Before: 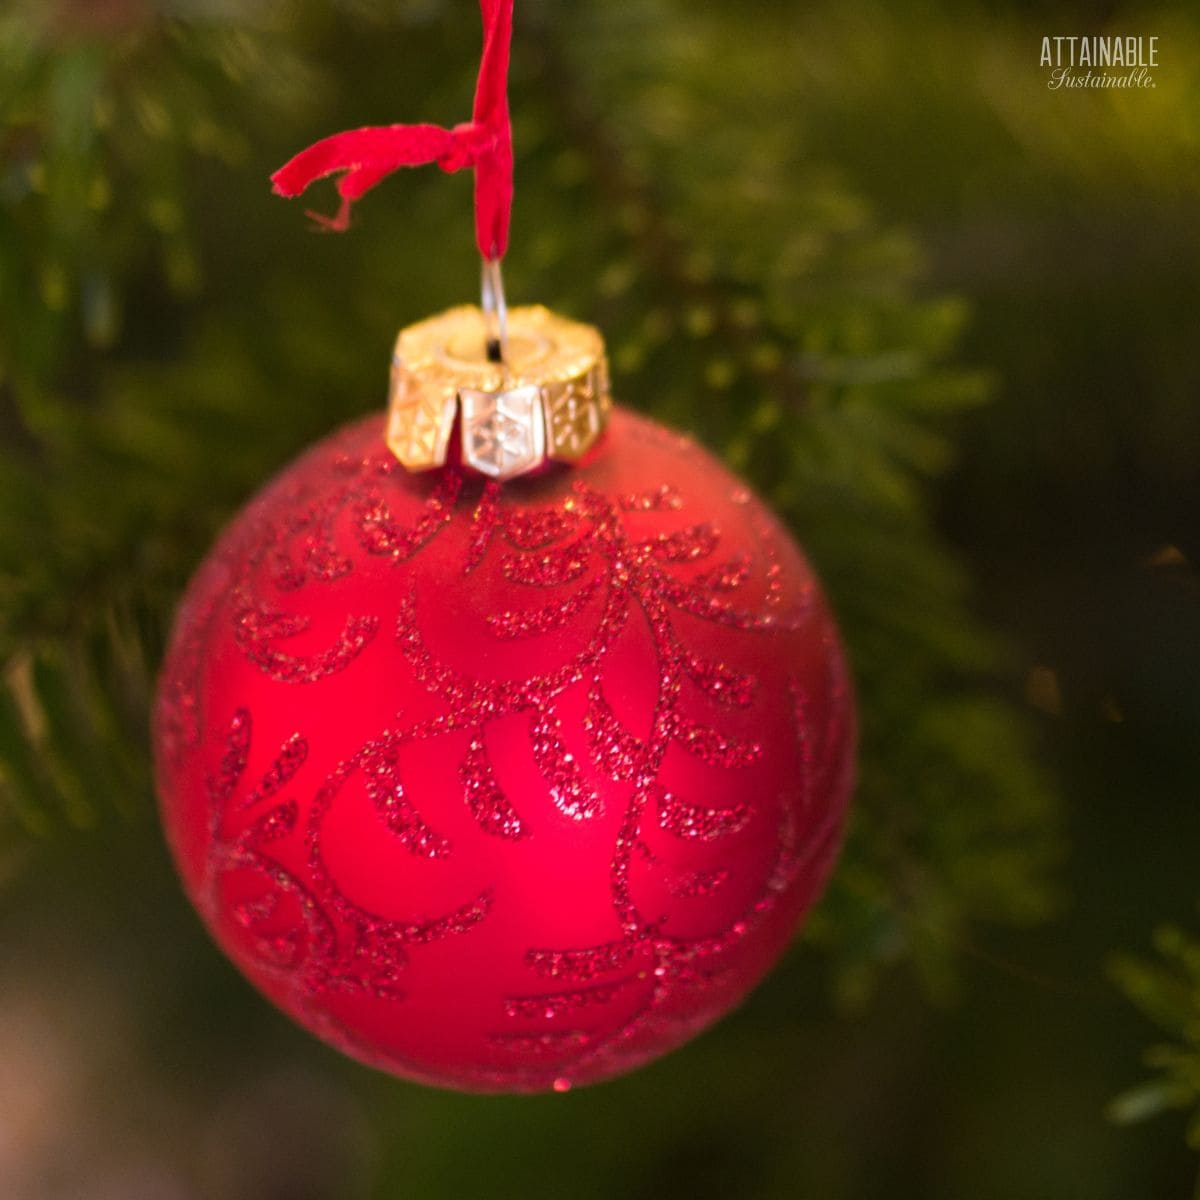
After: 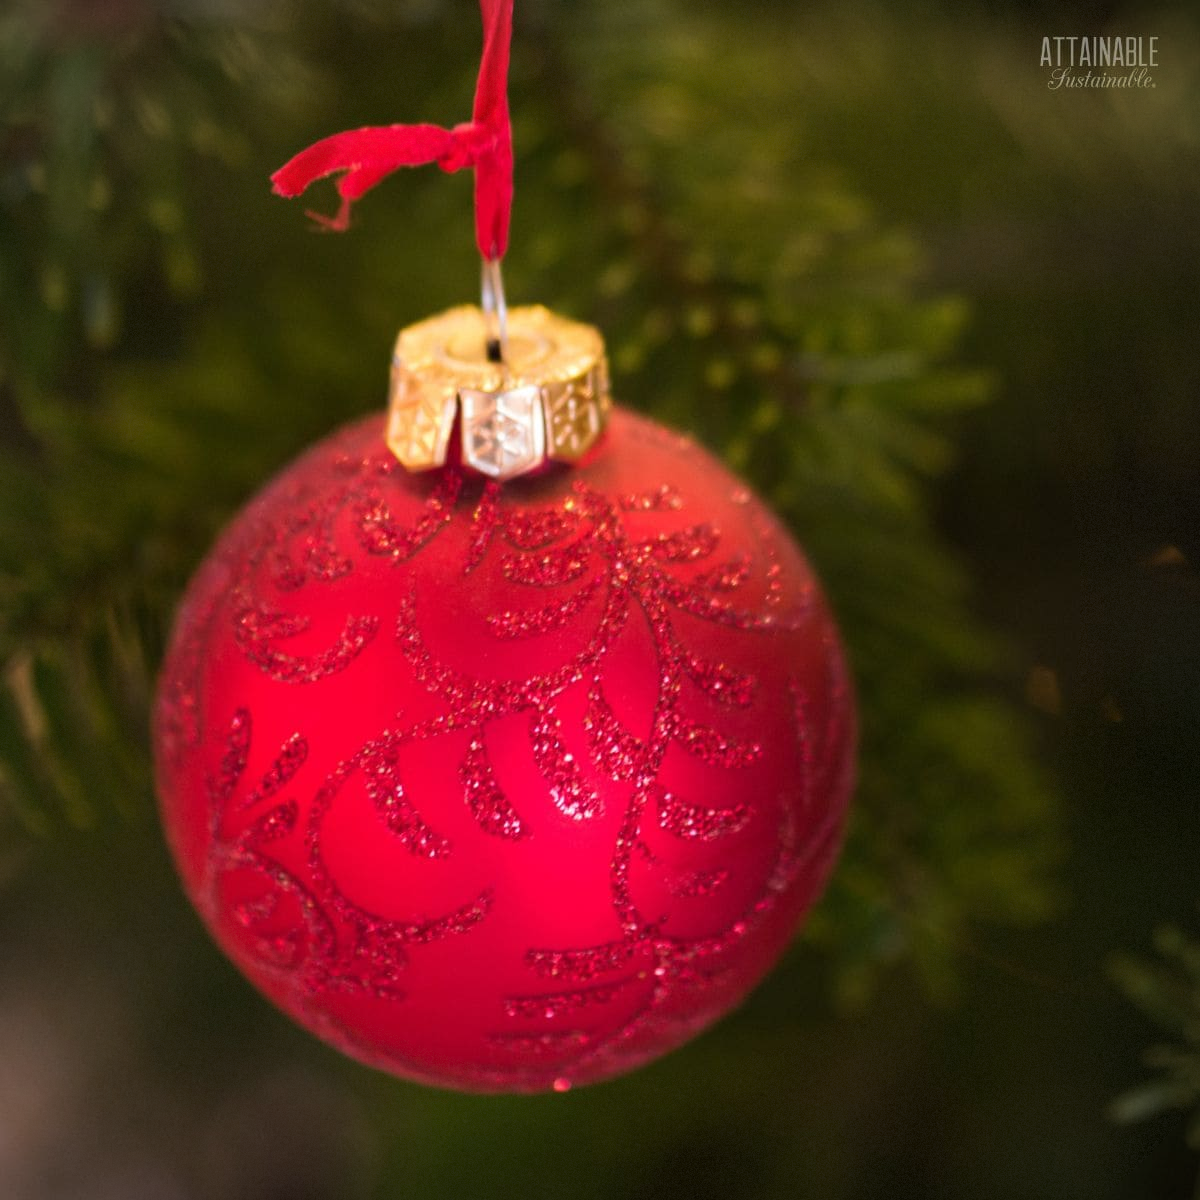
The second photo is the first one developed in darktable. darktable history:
vignetting: brightness -0.399, saturation -0.305, dithering 8-bit output
